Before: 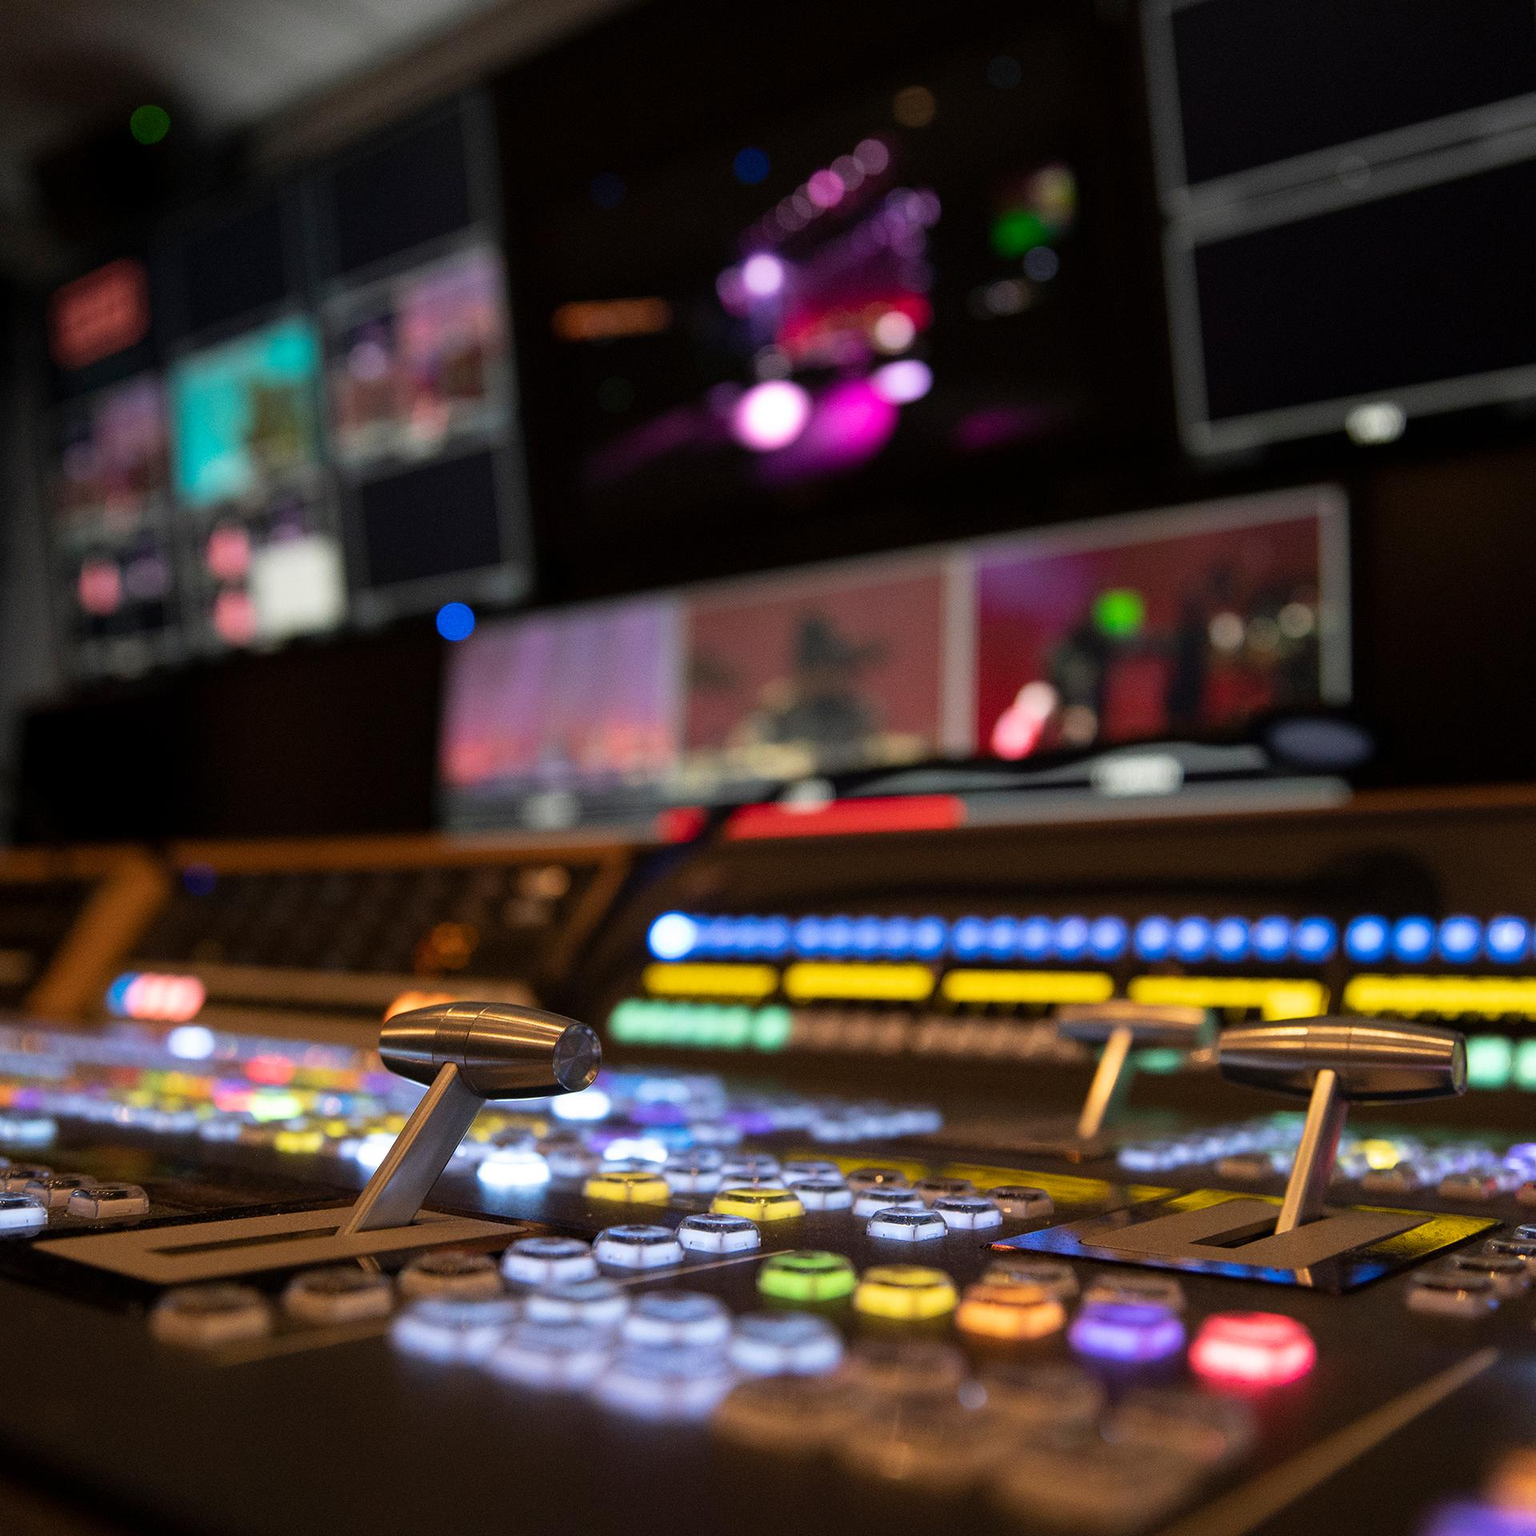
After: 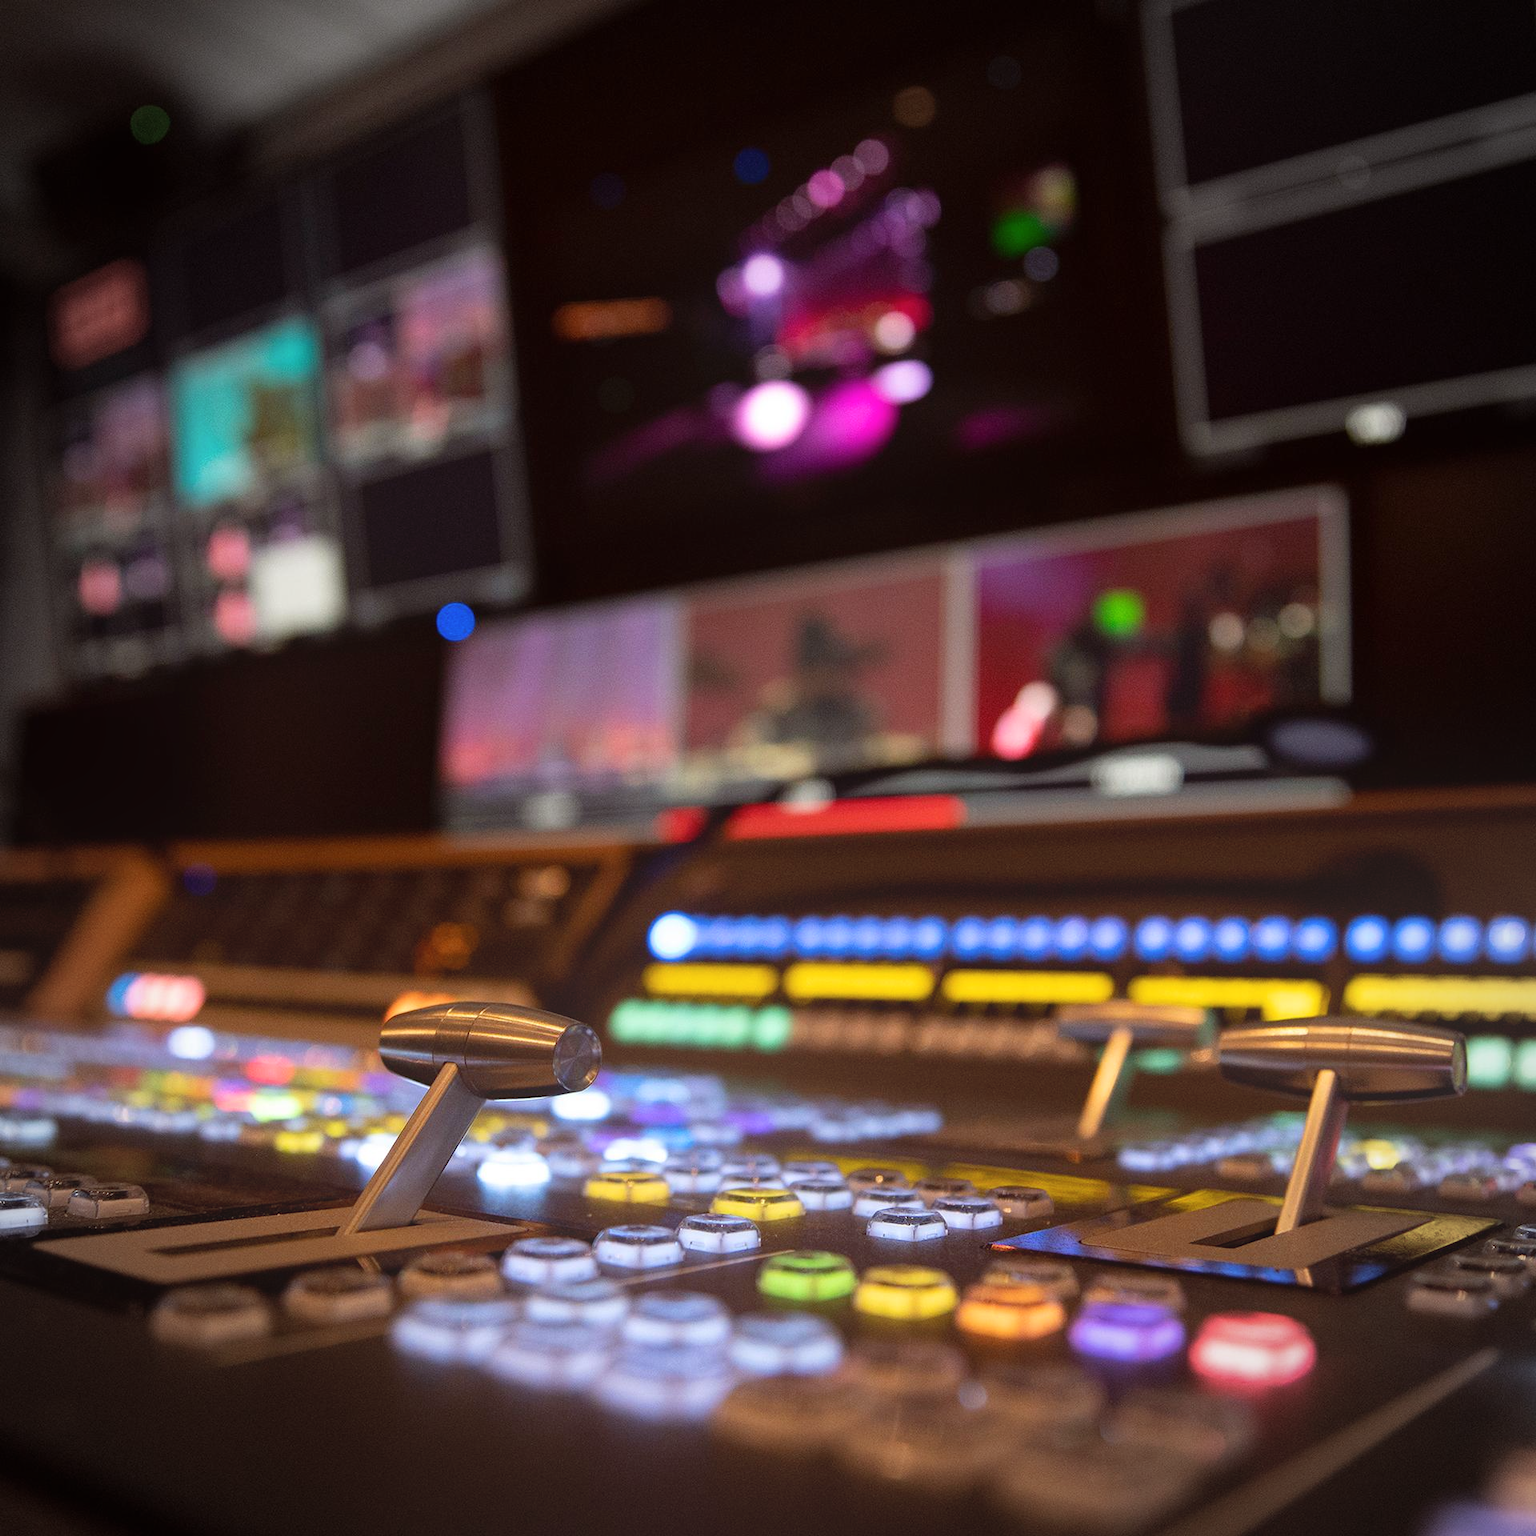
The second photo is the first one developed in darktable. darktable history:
bloom: size 40%
color balance: mode lift, gamma, gain (sRGB), lift [1, 1.049, 1, 1]
vignetting: fall-off radius 45%, brightness -0.33
